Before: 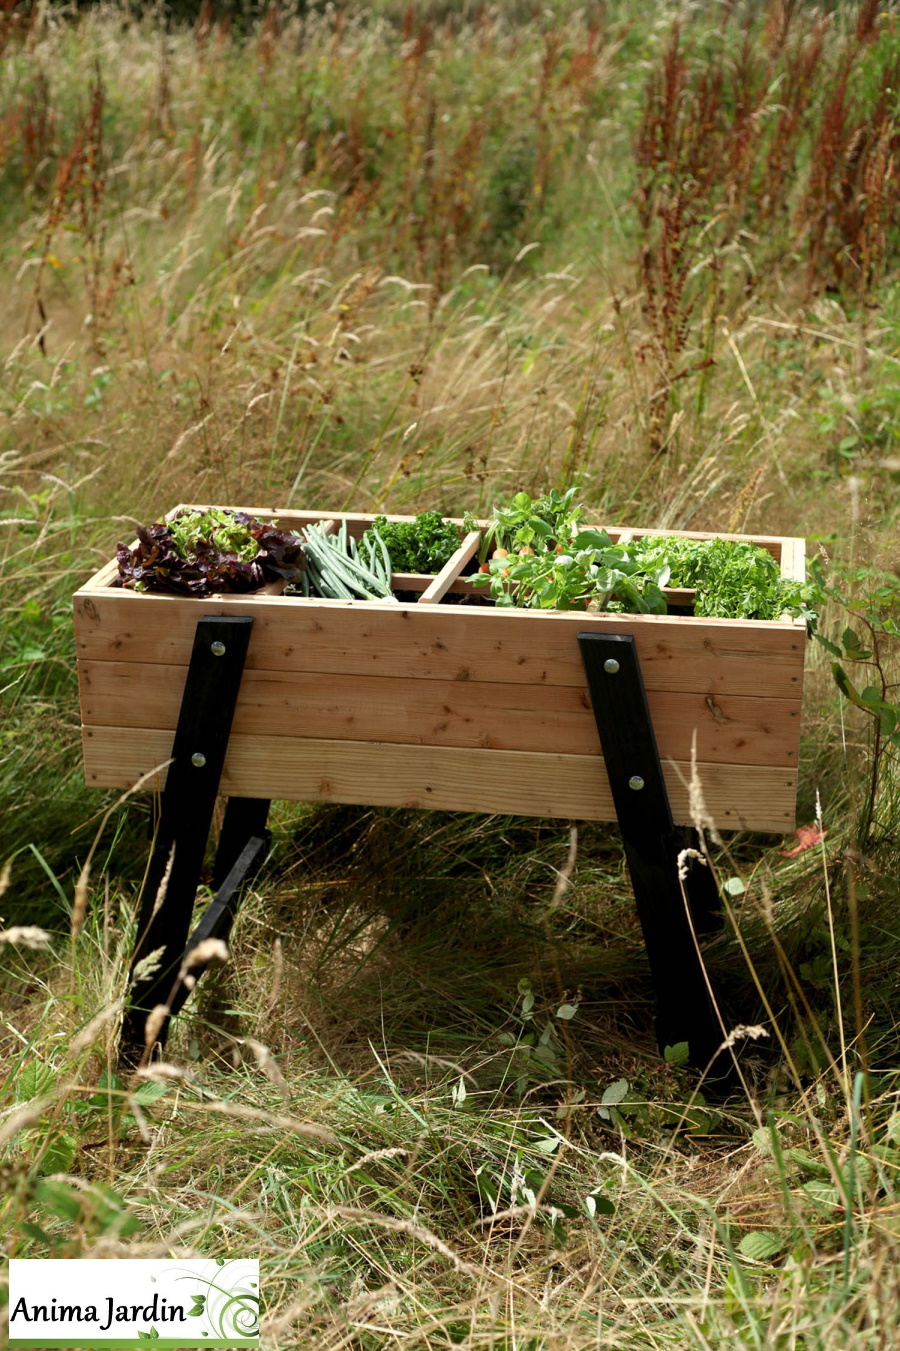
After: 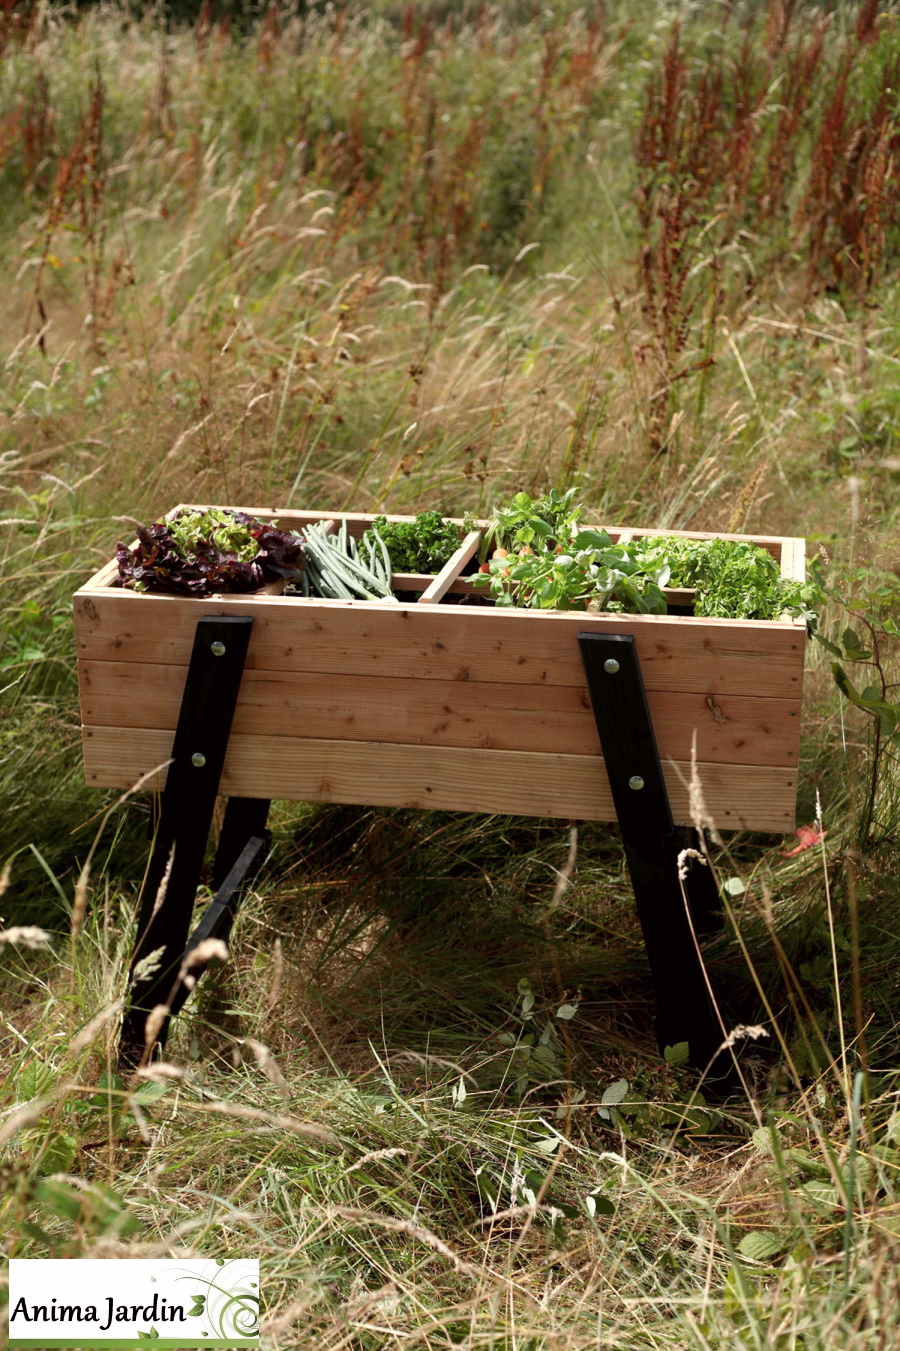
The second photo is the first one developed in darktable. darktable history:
tone curve: curves: ch0 [(0, 0) (0.253, 0.237) (1, 1)]; ch1 [(0, 0) (0.401, 0.42) (0.442, 0.47) (0.491, 0.495) (0.511, 0.523) (0.557, 0.565) (0.66, 0.683) (1, 1)]; ch2 [(0, 0) (0.394, 0.413) (0.5, 0.5) (0.578, 0.568) (1, 1)], color space Lab, independent channels, preserve colors none
